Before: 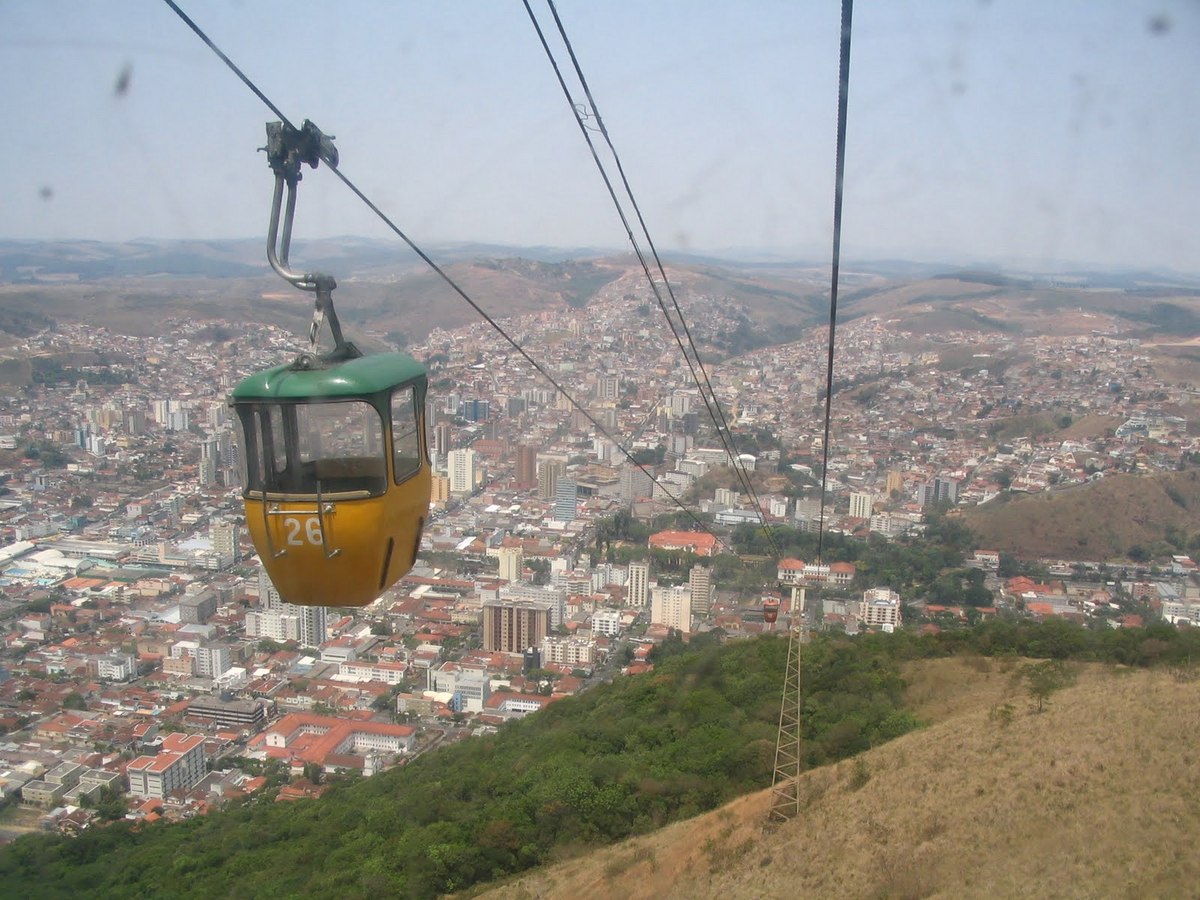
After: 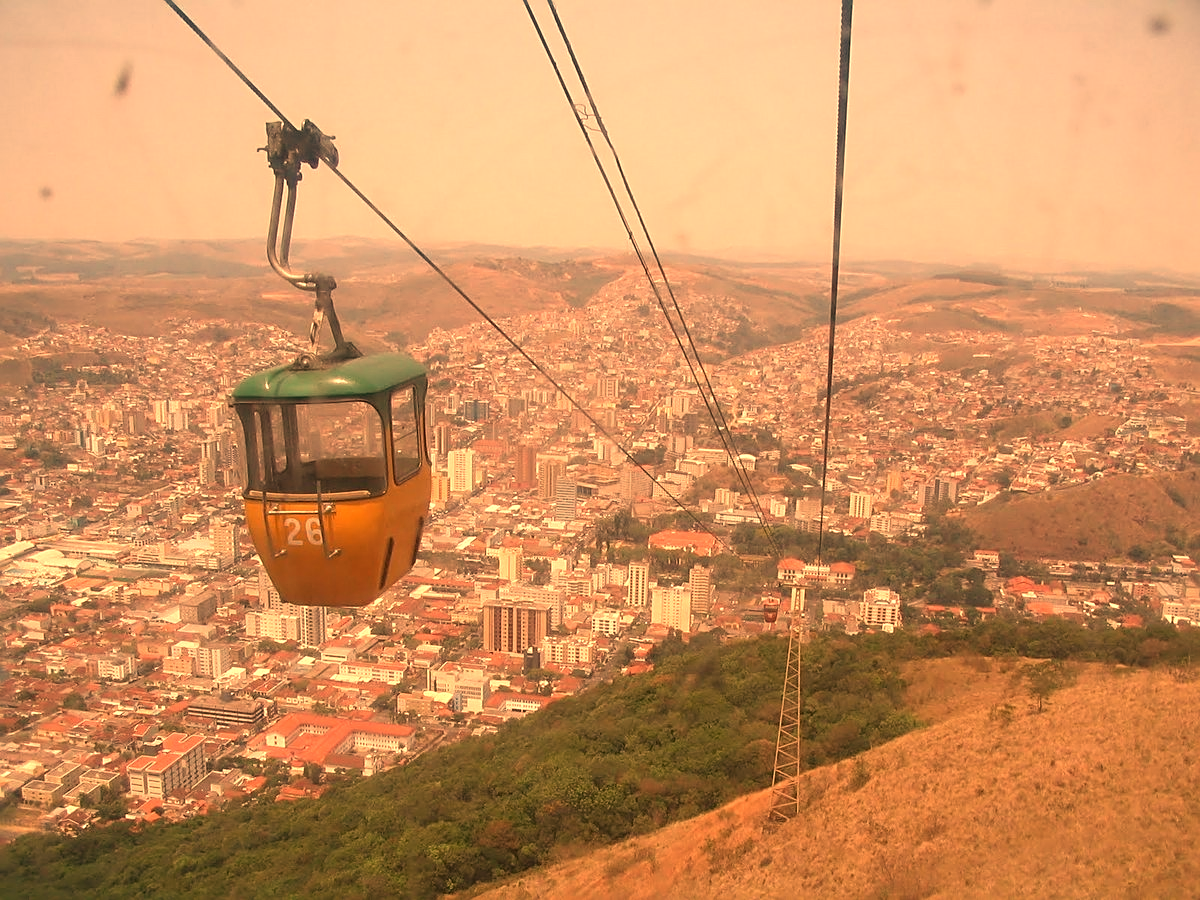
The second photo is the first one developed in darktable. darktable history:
white balance: red 1.467, blue 0.684
sharpen: on, module defaults
